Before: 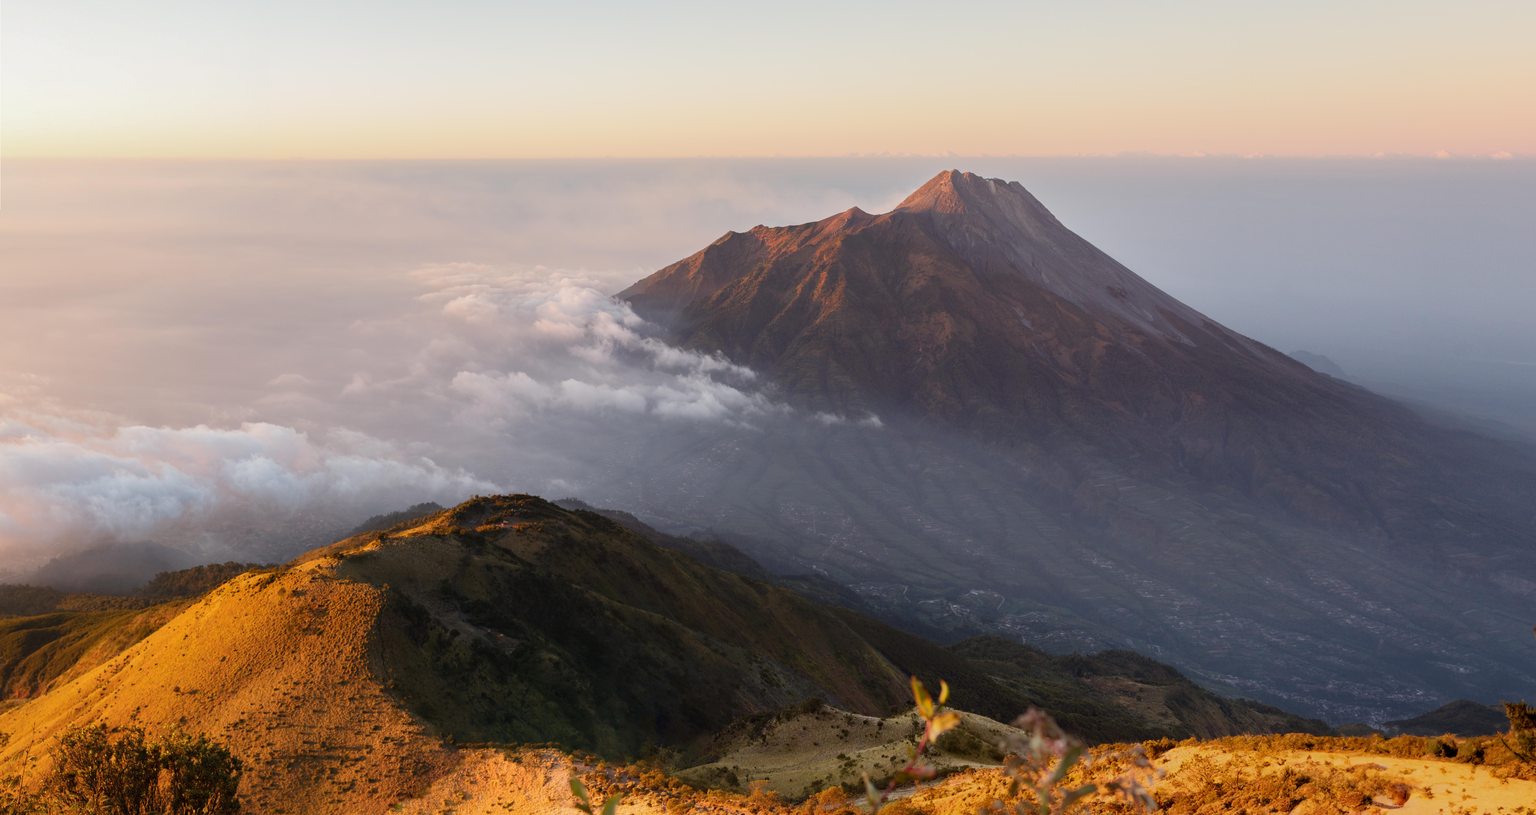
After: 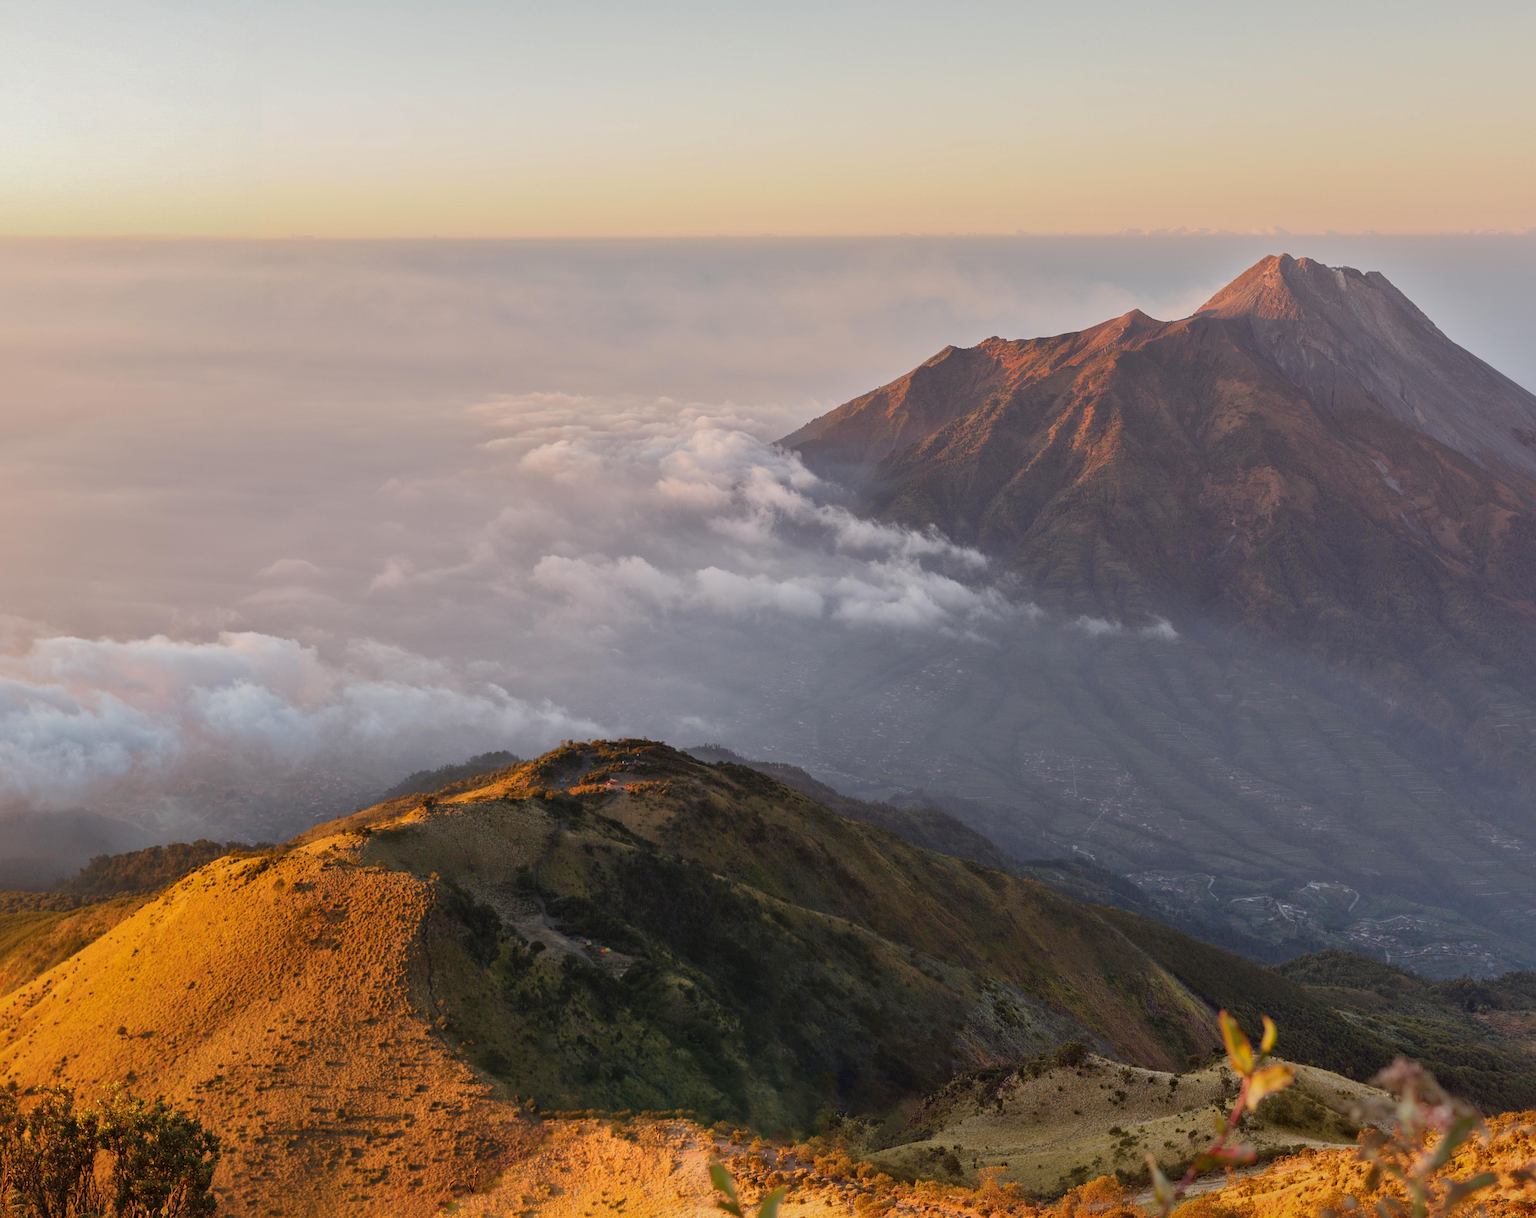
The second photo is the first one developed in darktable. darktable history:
crop and rotate: left 6.224%, right 26.877%
shadows and highlights: on, module defaults
sharpen: on, module defaults
